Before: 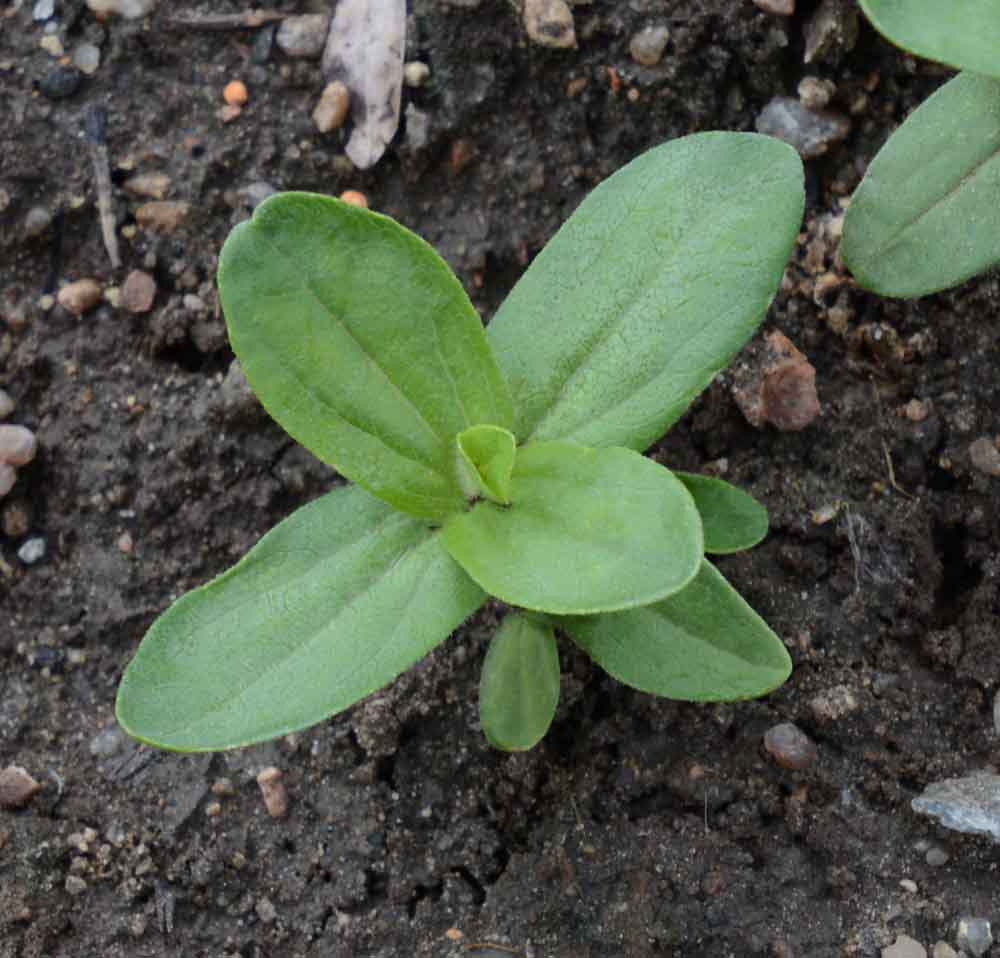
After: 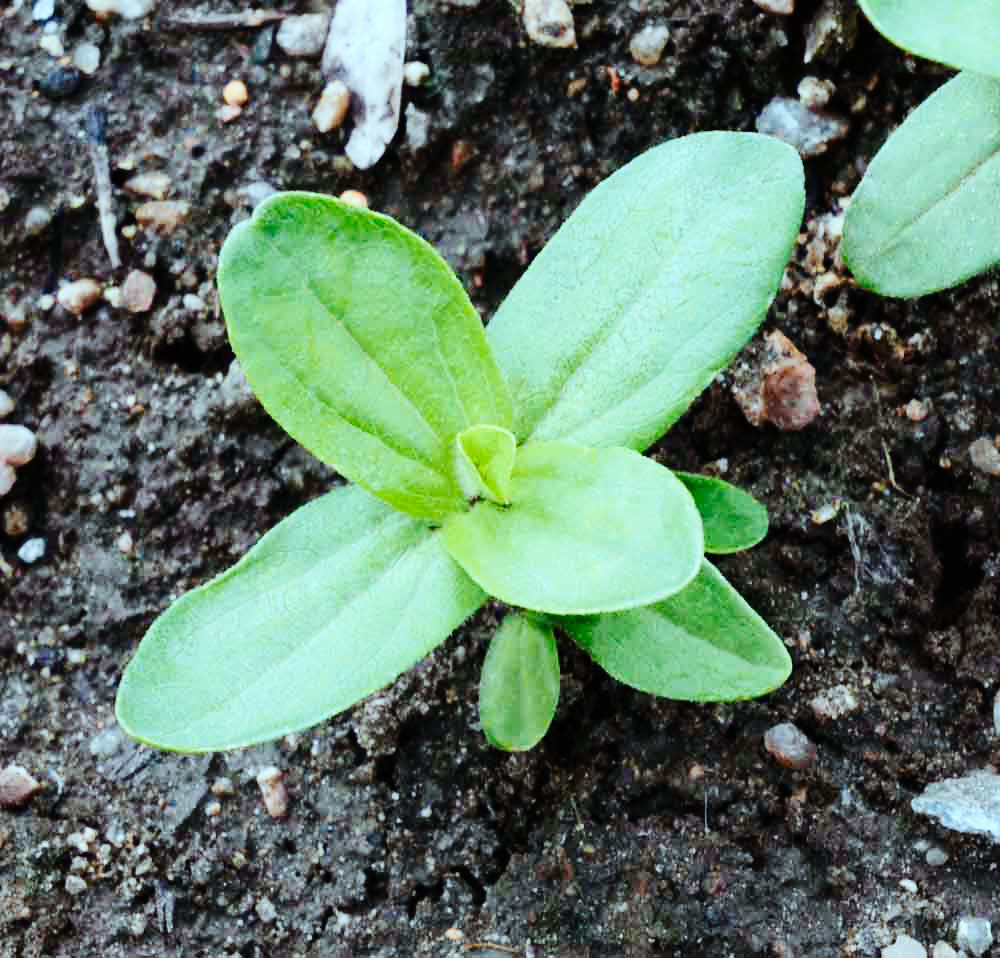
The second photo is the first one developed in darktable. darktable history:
base curve: curves: ch0 [(0, 0) (0, 0) (0.002, 0.001) (0.008, 0.003) (0.019, 0.011) (0.037, 0.037) (0.064, 0.11) (0.102, 0.232) (0.152, 0.379) (0.216, 0.524) (0.296, 0.665) (0.394, 0.789) (0.512, 0.881) (0.651, 0.945) (0.813, 0.986) (1, 1)], preserve colors none
color correction: highlights a* -10.04, highlights b* -10.37
